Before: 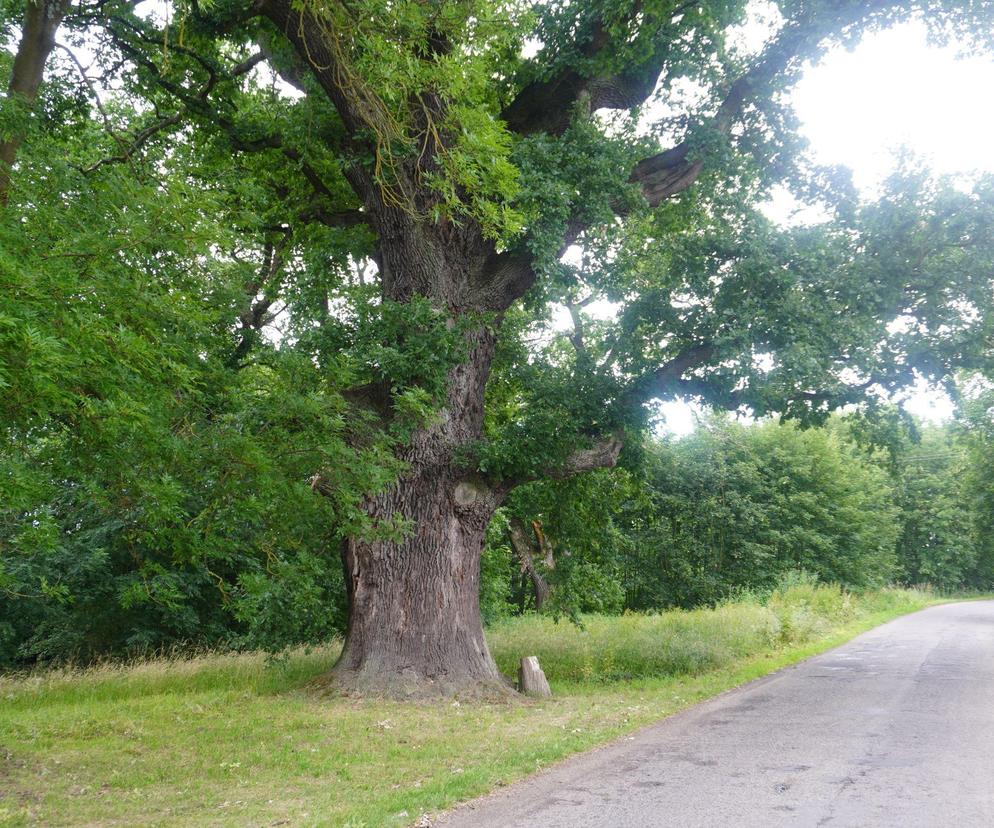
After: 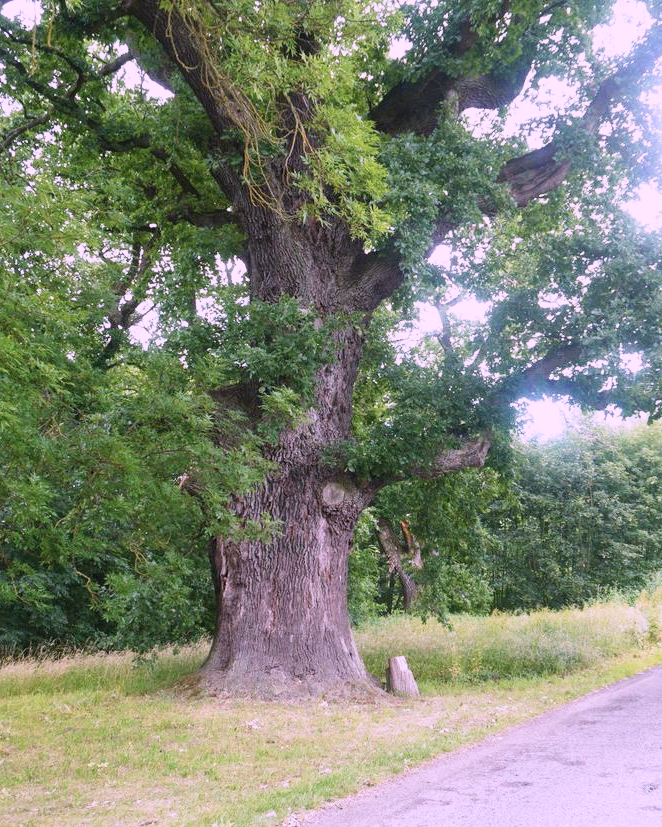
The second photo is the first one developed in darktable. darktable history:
crop and rotate: left 13.335%, right 19.983%
color correction: highlights a* 15.65, highlights b* -20.04
base curve: curves: ch0 [(0, 0) (0.088, 0.125) (0.176, 0.251) (0.354, 0.501) (0.613, 0.749) (1, 0.877)], preserve colors none
